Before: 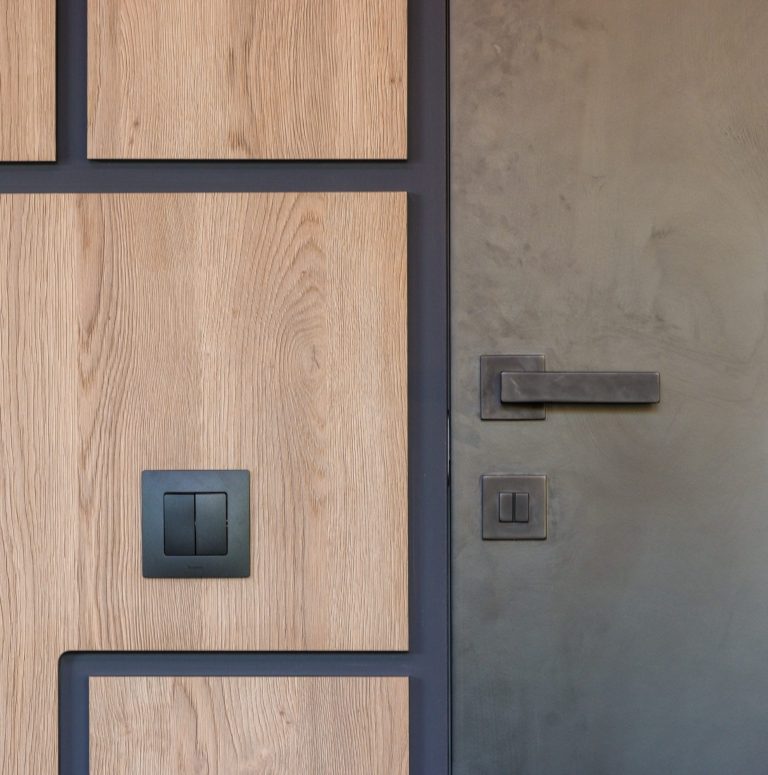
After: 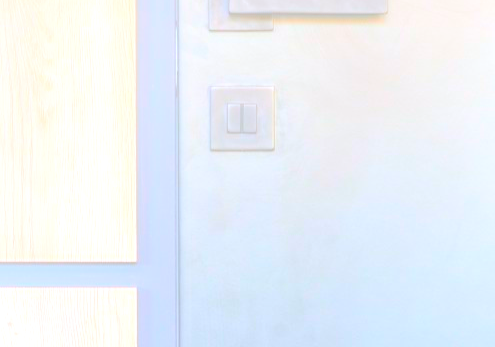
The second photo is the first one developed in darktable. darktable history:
crop and rotate: left 35.509%, top 50.238%, bottom 4.934%
exposure: black level correction 0, exposure 1.9 EV, compensate highlight preservation false
color correction: highlights a* -0.772, highlights b* -8.92
bloom: size 40%
